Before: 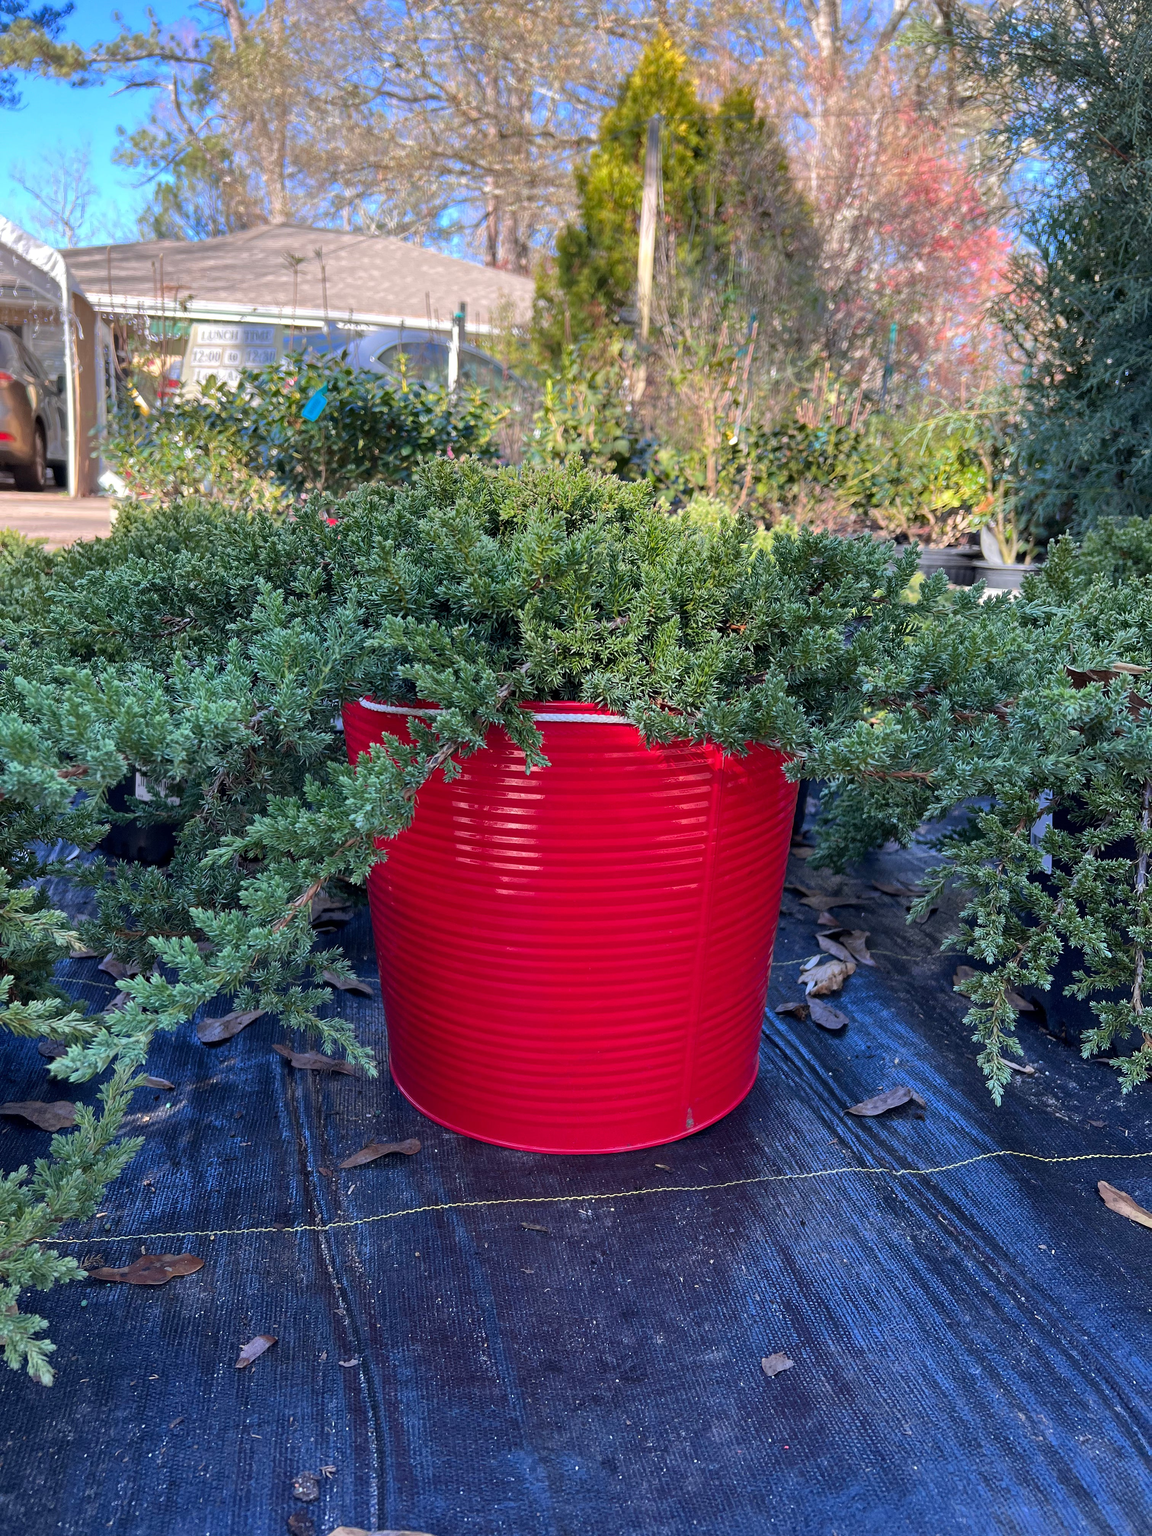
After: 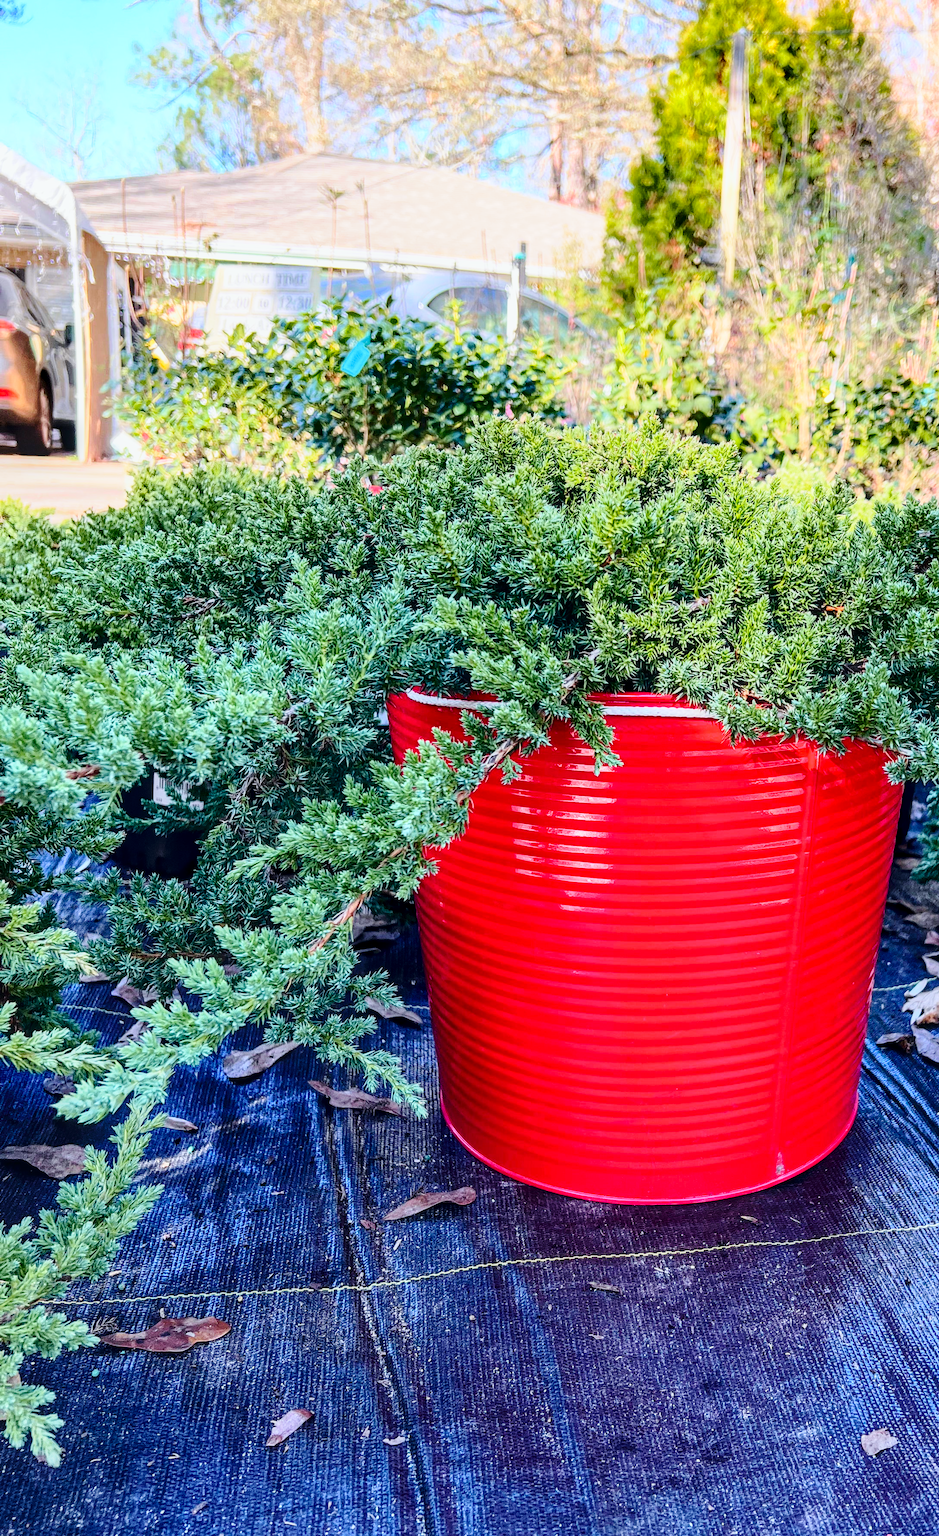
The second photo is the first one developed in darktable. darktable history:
local contrast: on, module defaults
base curve: curves: ch0 [(0, 0) (0.028, 0.03) (0.121, 0.232) (0.46, 0.748) (0.859, 0.968) (1, 1)], preserve colors none
crop: top 5.8%, right 27.872%, bottom 5.732%
tone curve: curves: ch0 [(0, 0) (0.042, 0.023) (0.157, 0.114) (0.302, 0.308) (0.44, 0.507) (0.607, 0.705) (0.824, 0.882) (1, 0.965)]; ch1 [(0, 0) (0.339, 0.334) (0.445, 0.419) (0.476, 0.454) (0.503, 0.501) (0.517, 0.513) (0.551, 0.567) (0.622, 0.662) (0.706, 0.741) (1, 1)]; ch2 [(0, 0) (0.327, 0.318) (0.417, 0.426) (0.46, 0.453) (0.502, 0.5) (0.514, 0.524) (0.547, 0.572) (0.615, 0.656) (0.717, 0.778) (1, 1)], color space Lab, independent channels, preserve colors none
